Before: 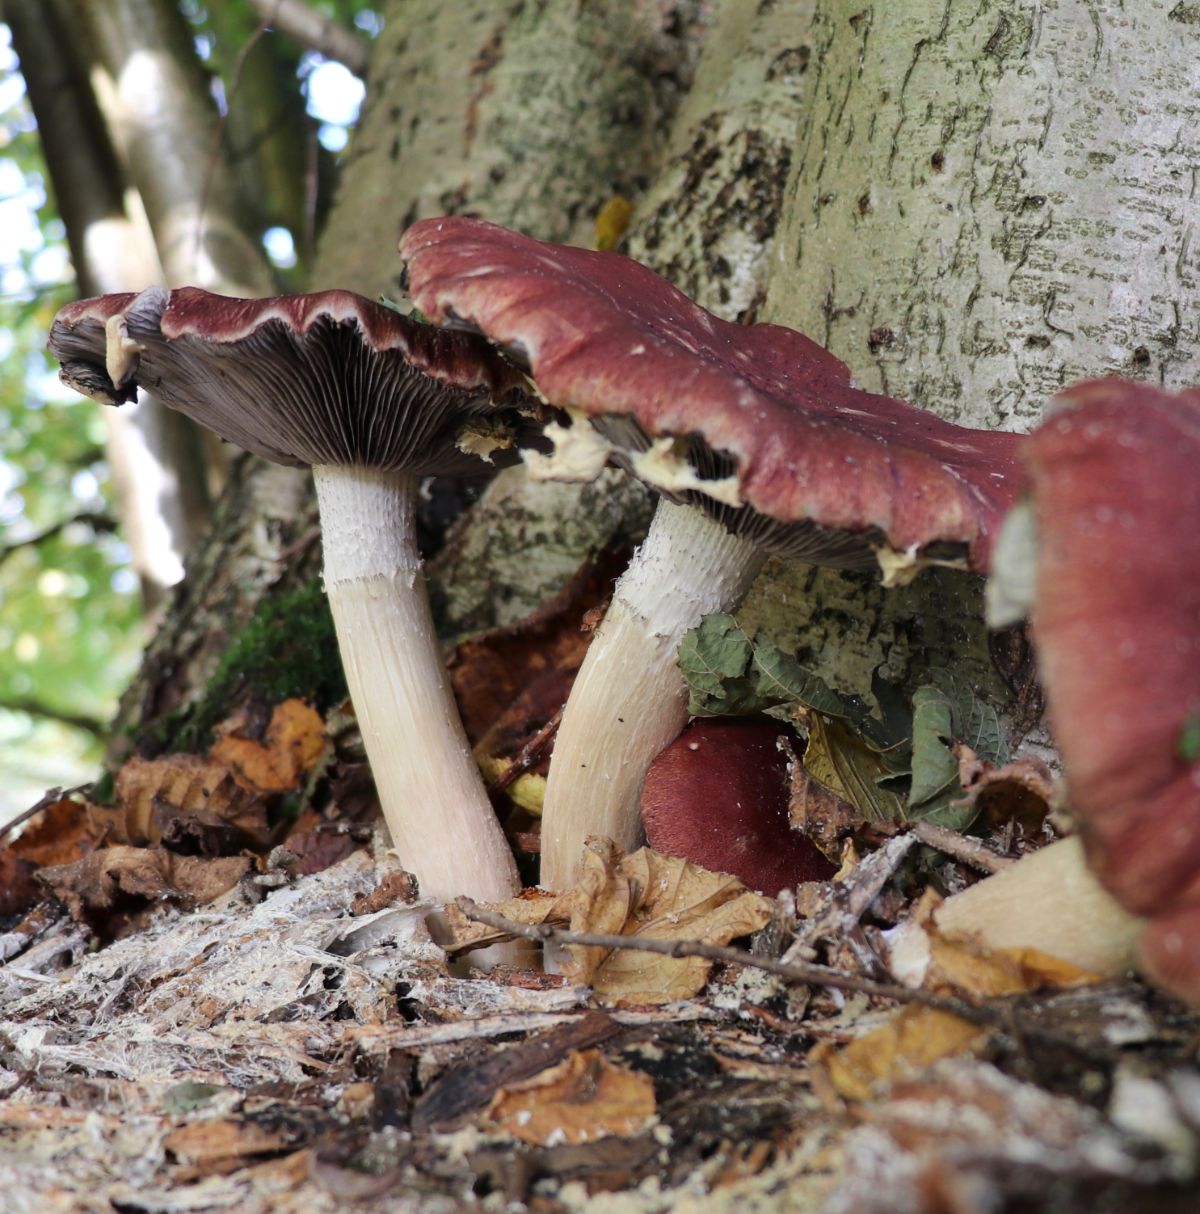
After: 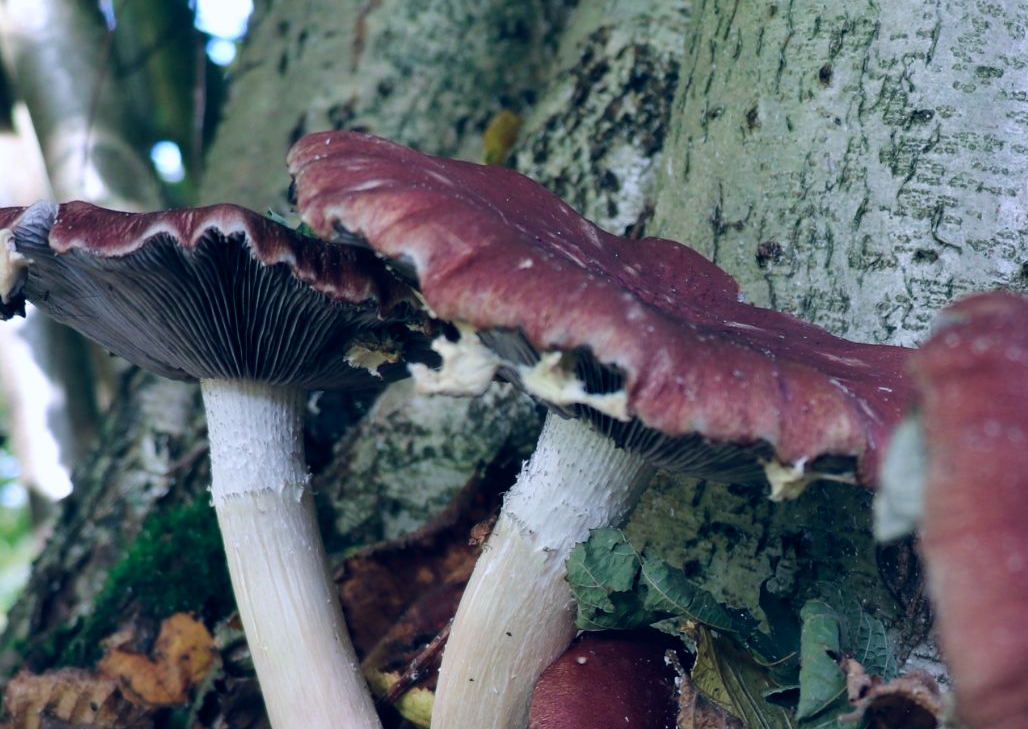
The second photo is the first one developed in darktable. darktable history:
crop and rotate: left 9.345%, top 7.166%, right 4.955%, bottom 32.764%
color balance rgb: power › luminance -7.561%, power › chroma 2.279%, power › hue 221.81°, global offset › chroma 0.135%, global offset › hue 254.32°, perceptual saturation grading › global saturation 1.271%, perceptual saturation grading › highlights -2.643%, perceptual saturation grading › mid-tones 3.755%, perceptual saturation grading › shadows 8.634%, global vibrance 20%
color calibration: illuminant as shot in camera, x 0.358, y 0.373, temperature 4628.91 K
